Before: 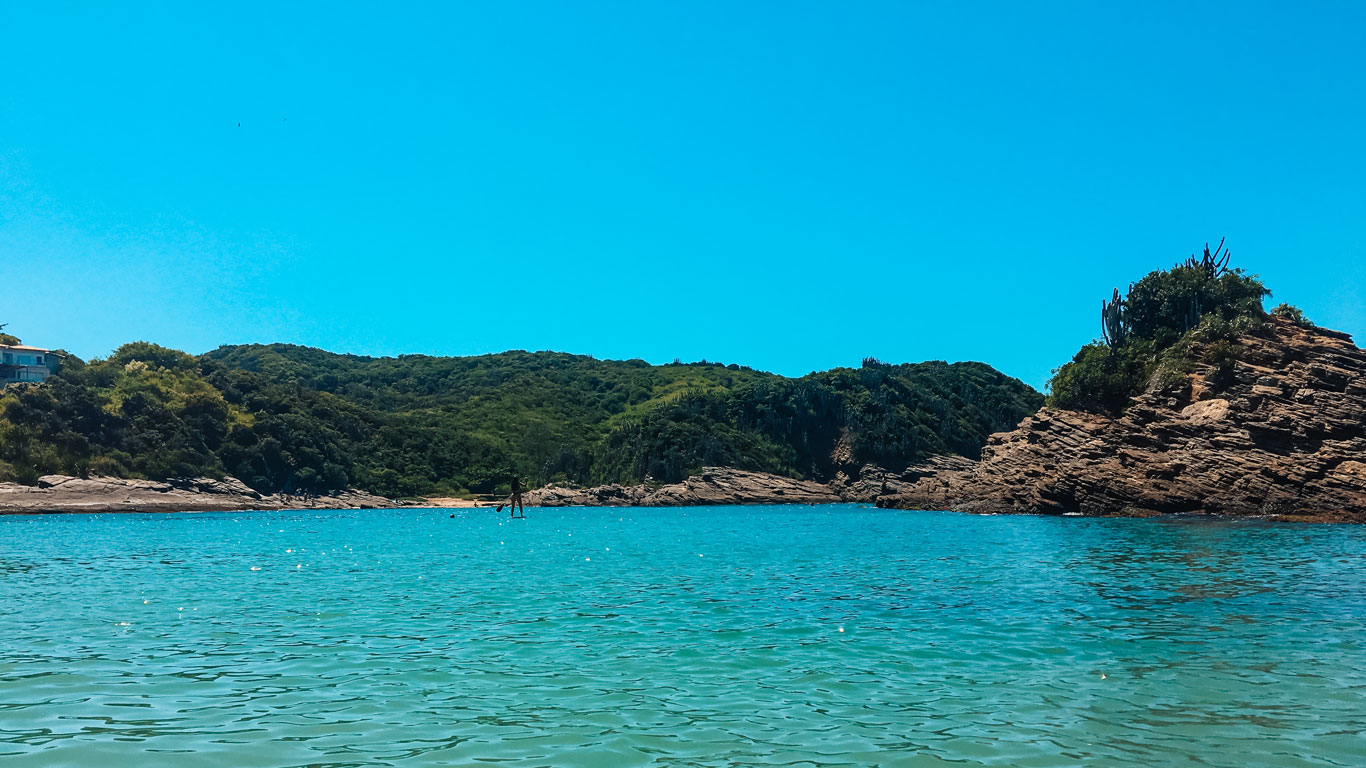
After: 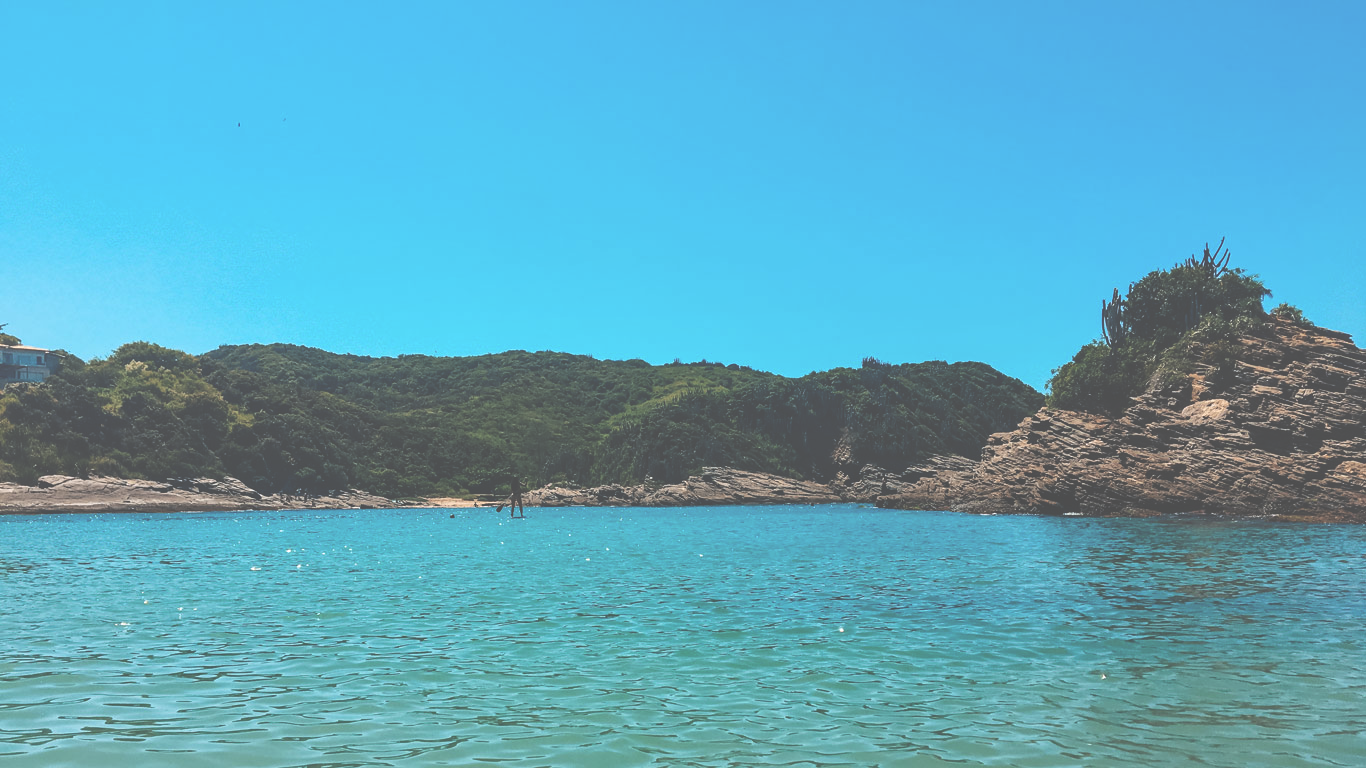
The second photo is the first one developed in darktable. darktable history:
local contrast: mode bilateral grid, contrast 20, coarseness 50, detail 120%, midtone range 0.2
exposure: black level correction -0.087, compensate highlight preservation false
